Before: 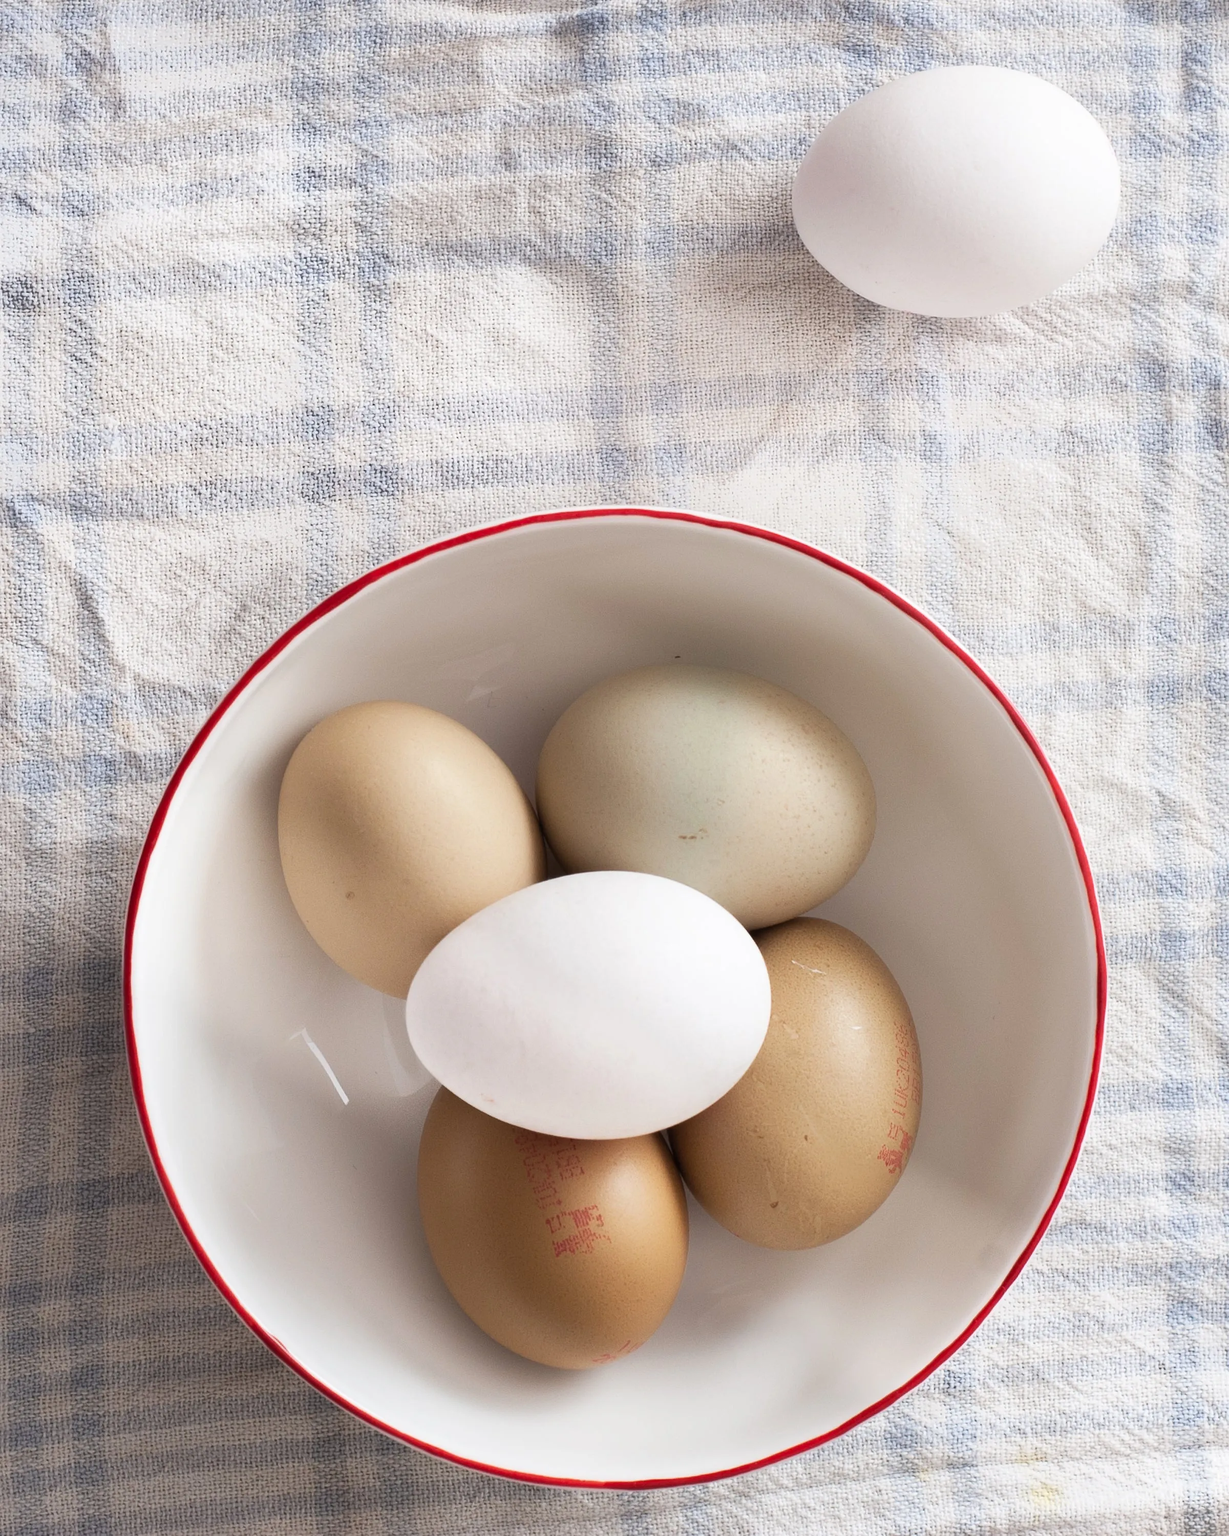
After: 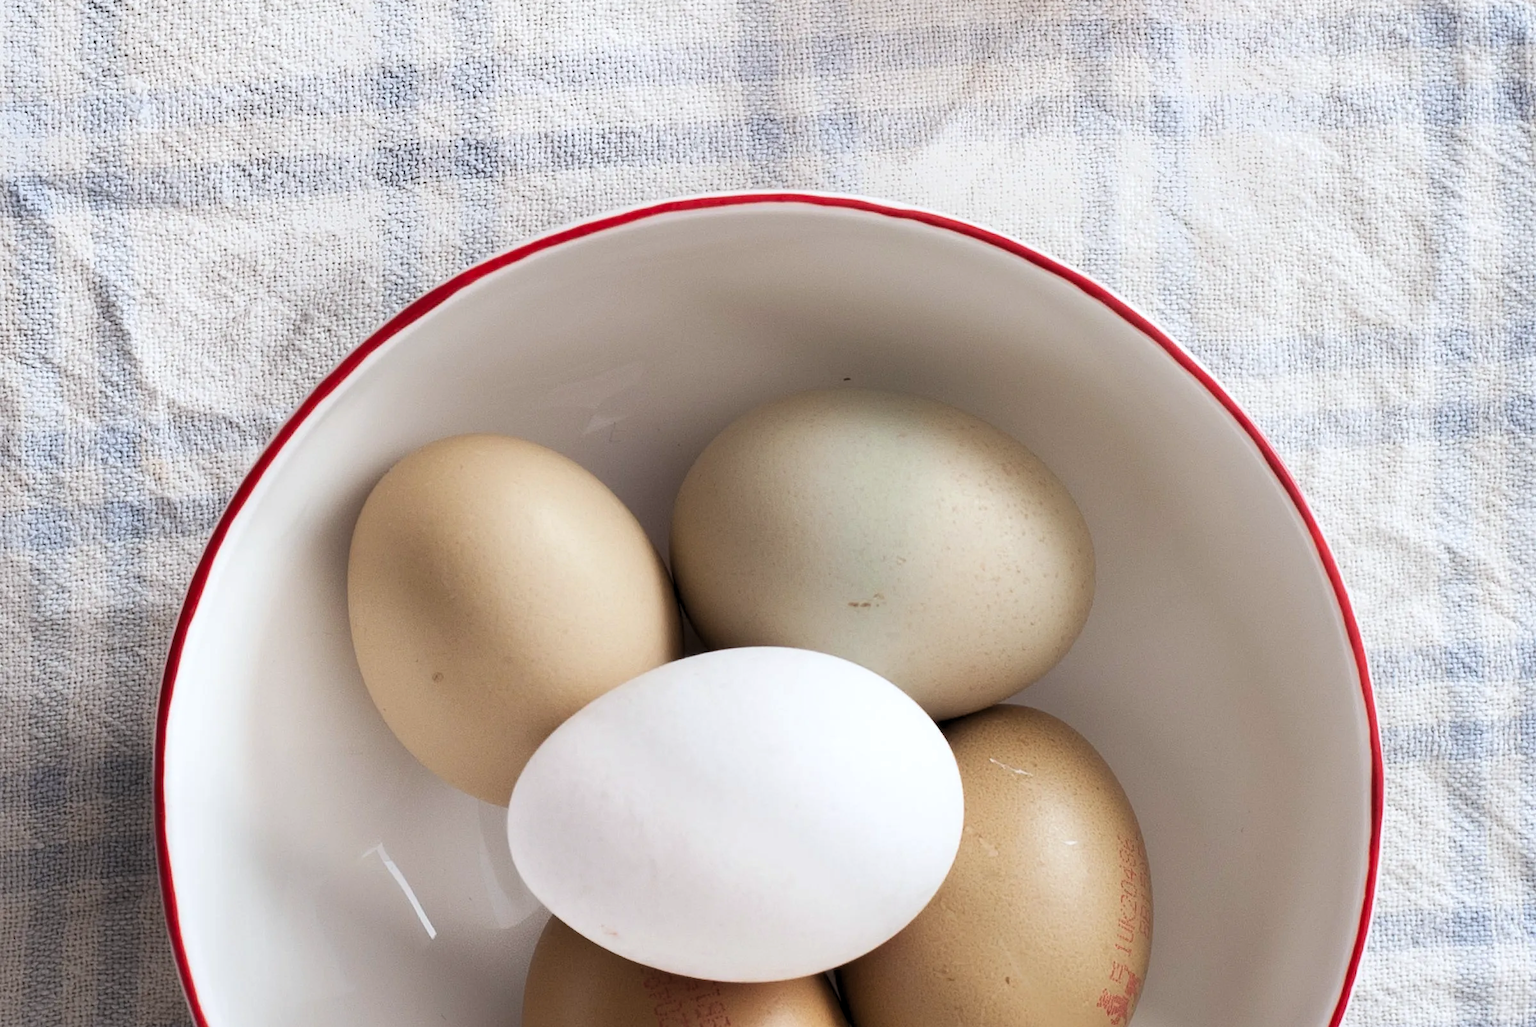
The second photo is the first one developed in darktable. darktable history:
contrast brightness saturation: contrast -0.02, brightness -0.01, saturation 0.03
levels: mode automatic, black 0.023%, white 99.97%, levels [0.062, 0.494, 0.925]
white balance: red 0.982, blue 1.018
crop and rotate: top 23.043%, bottom 23.437%
